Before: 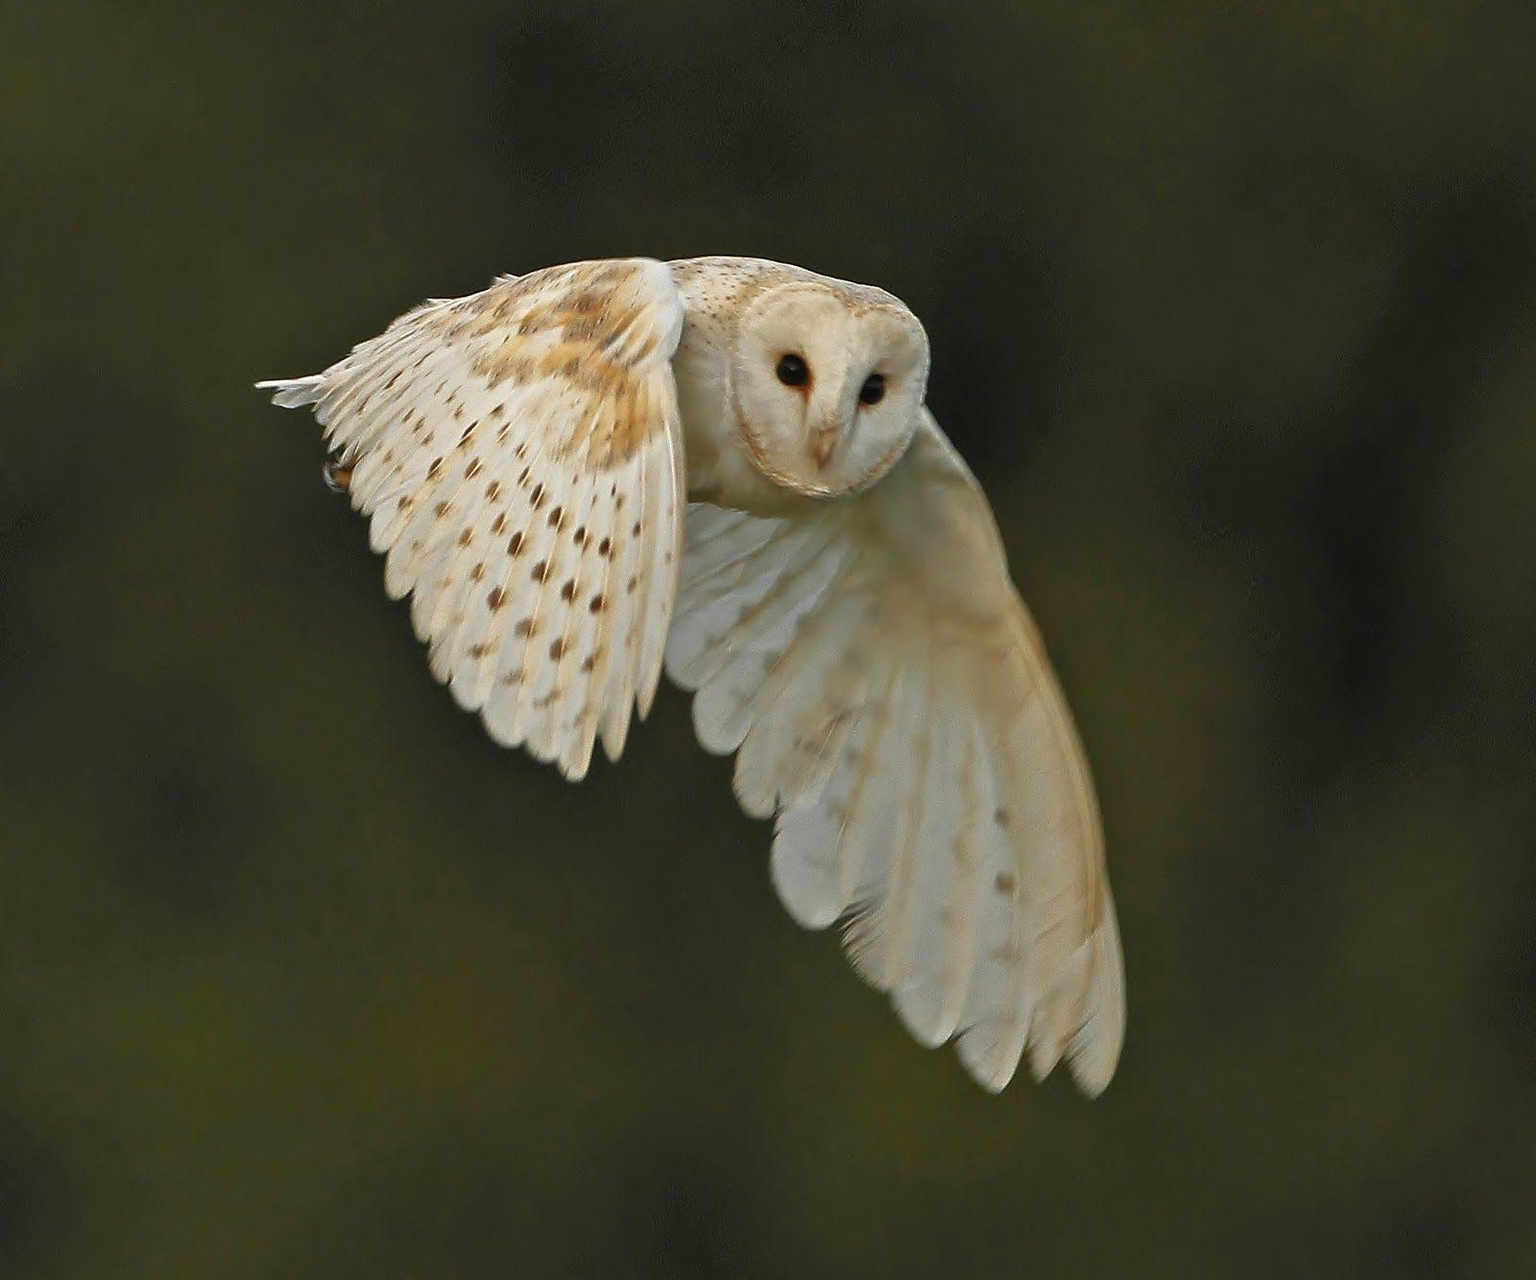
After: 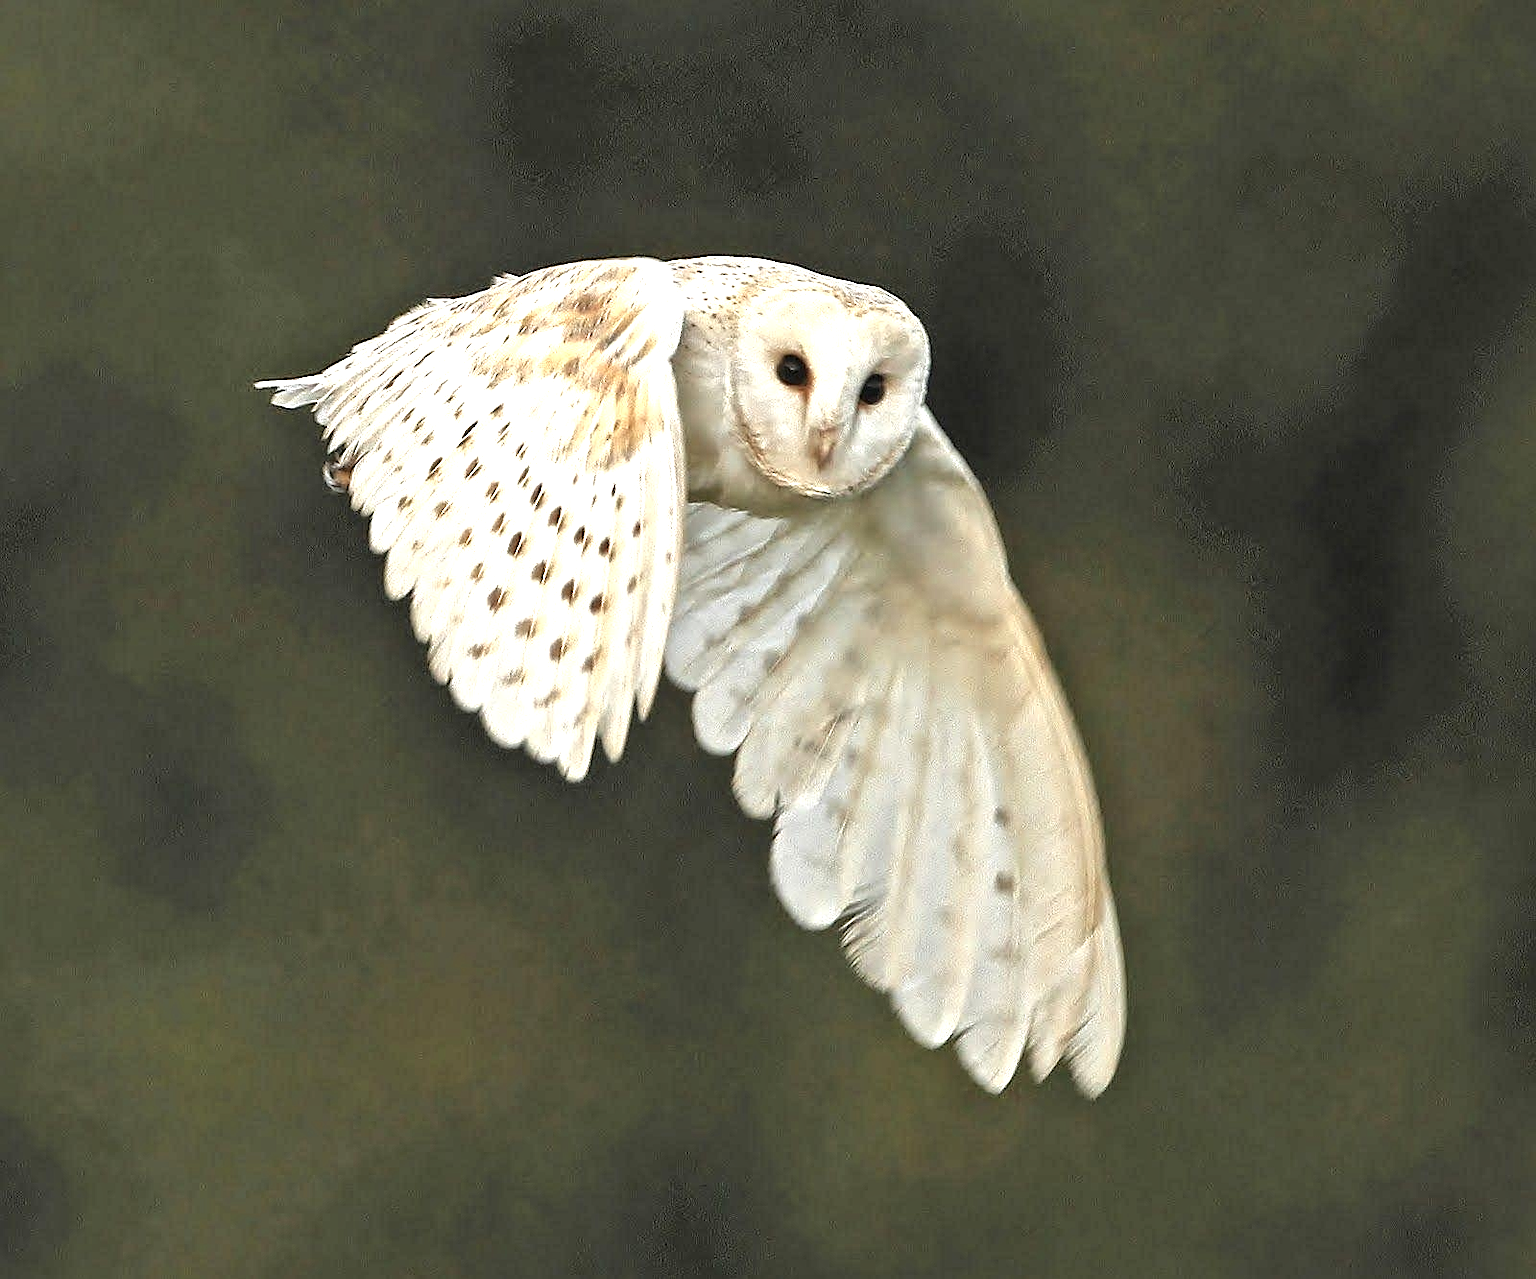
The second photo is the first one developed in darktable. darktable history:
exposure: black level correction 0, exposure 1.3 EV, compensate exposure bias true, compensate highlight preservation false
local contrast: mode bilateral grid, contrast 20, coarseness 20, detail 150%, midtone range 0.2
contrast brightness saturation: contrast 0.1, saturation -0.3
sharpen: on, module defaults
